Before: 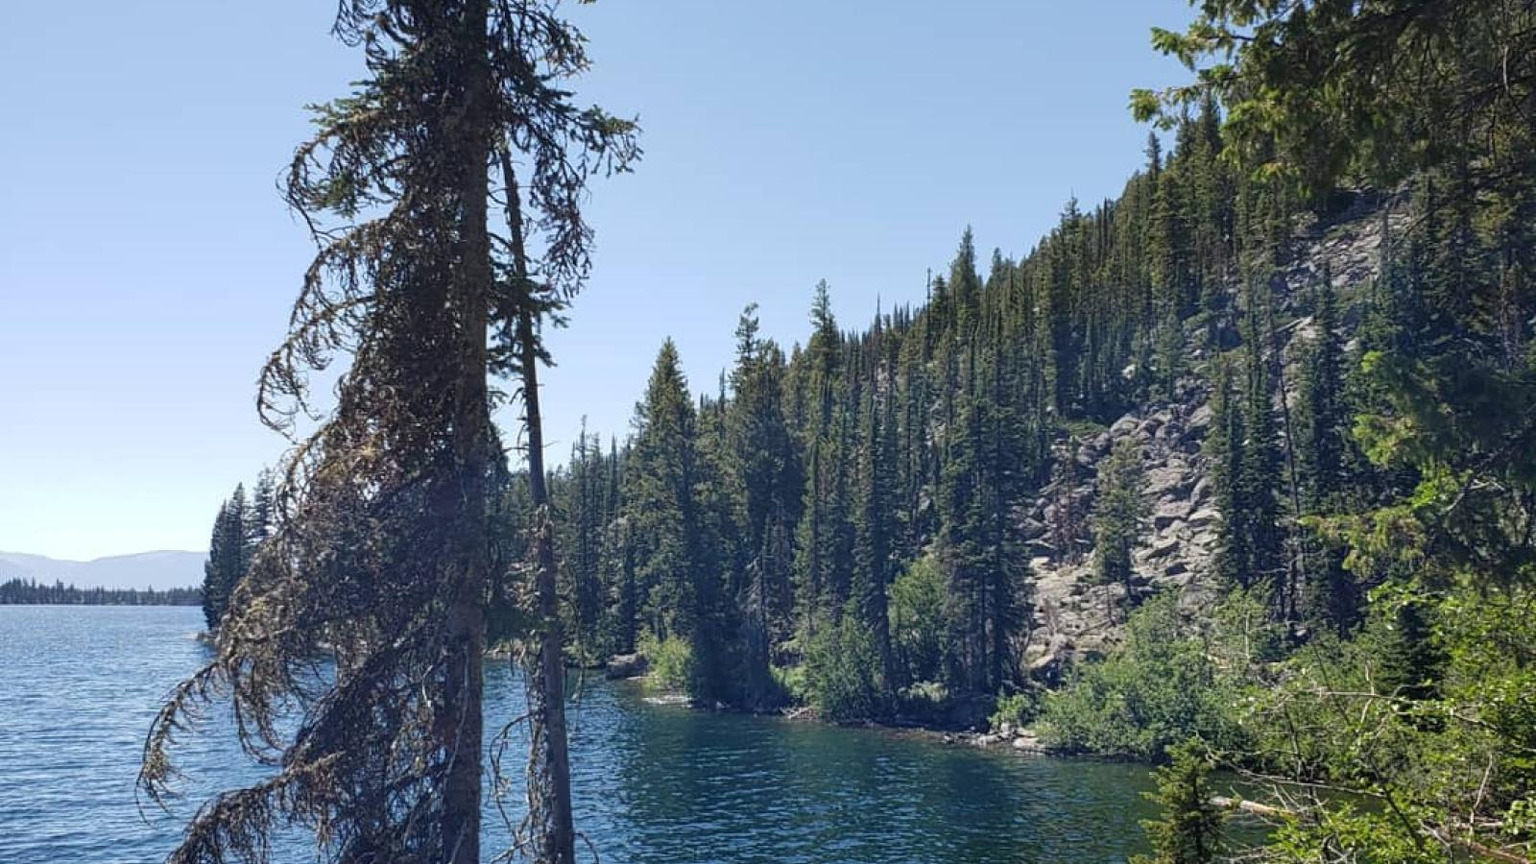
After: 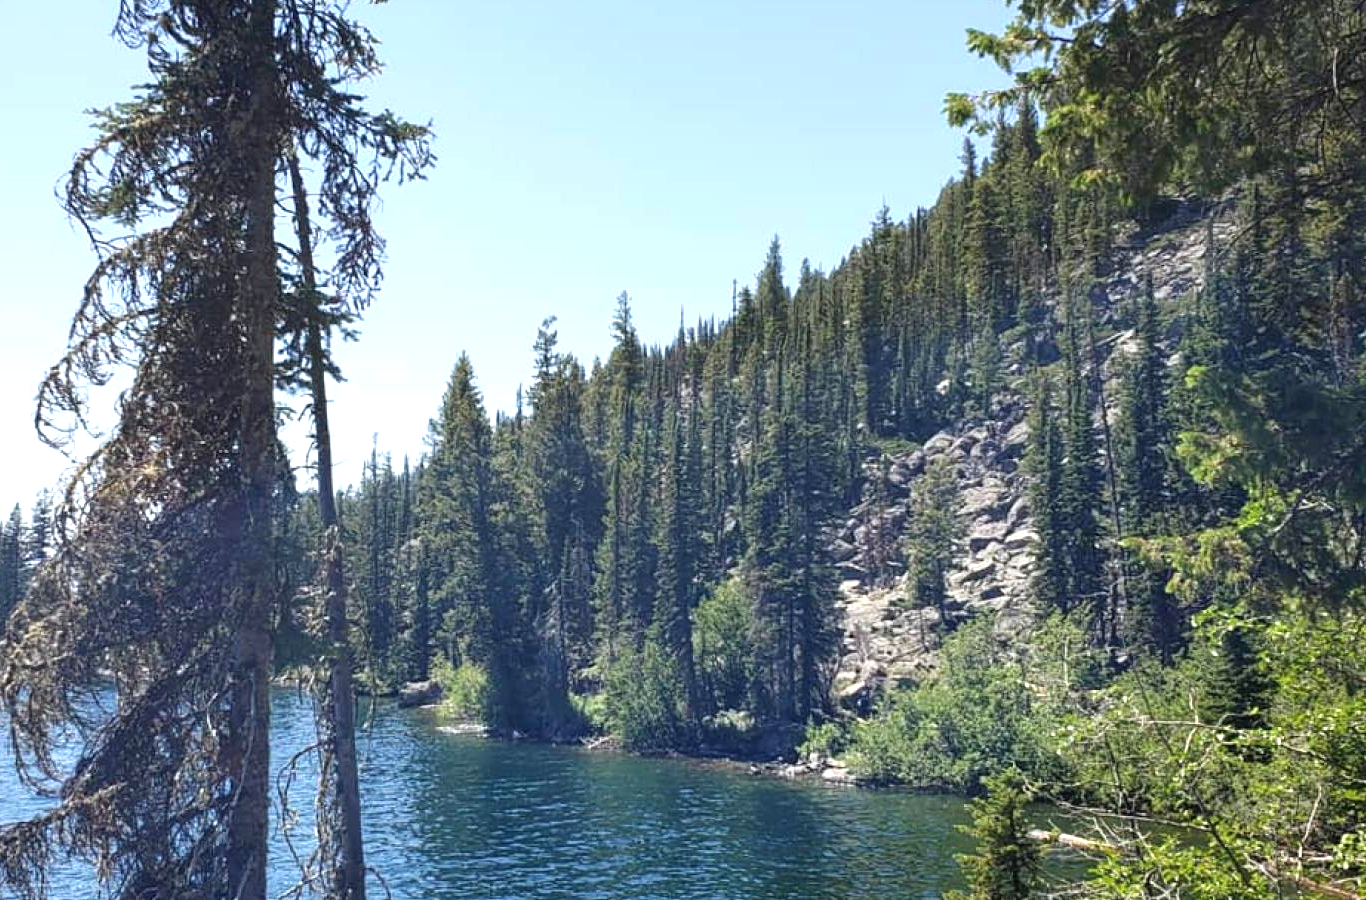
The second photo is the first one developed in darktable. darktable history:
exposure: black level correction 0, exposure 0.7 EV, compensate exposure bias true, compensate highlight preservation false
crop and rotate: left 14.584%
